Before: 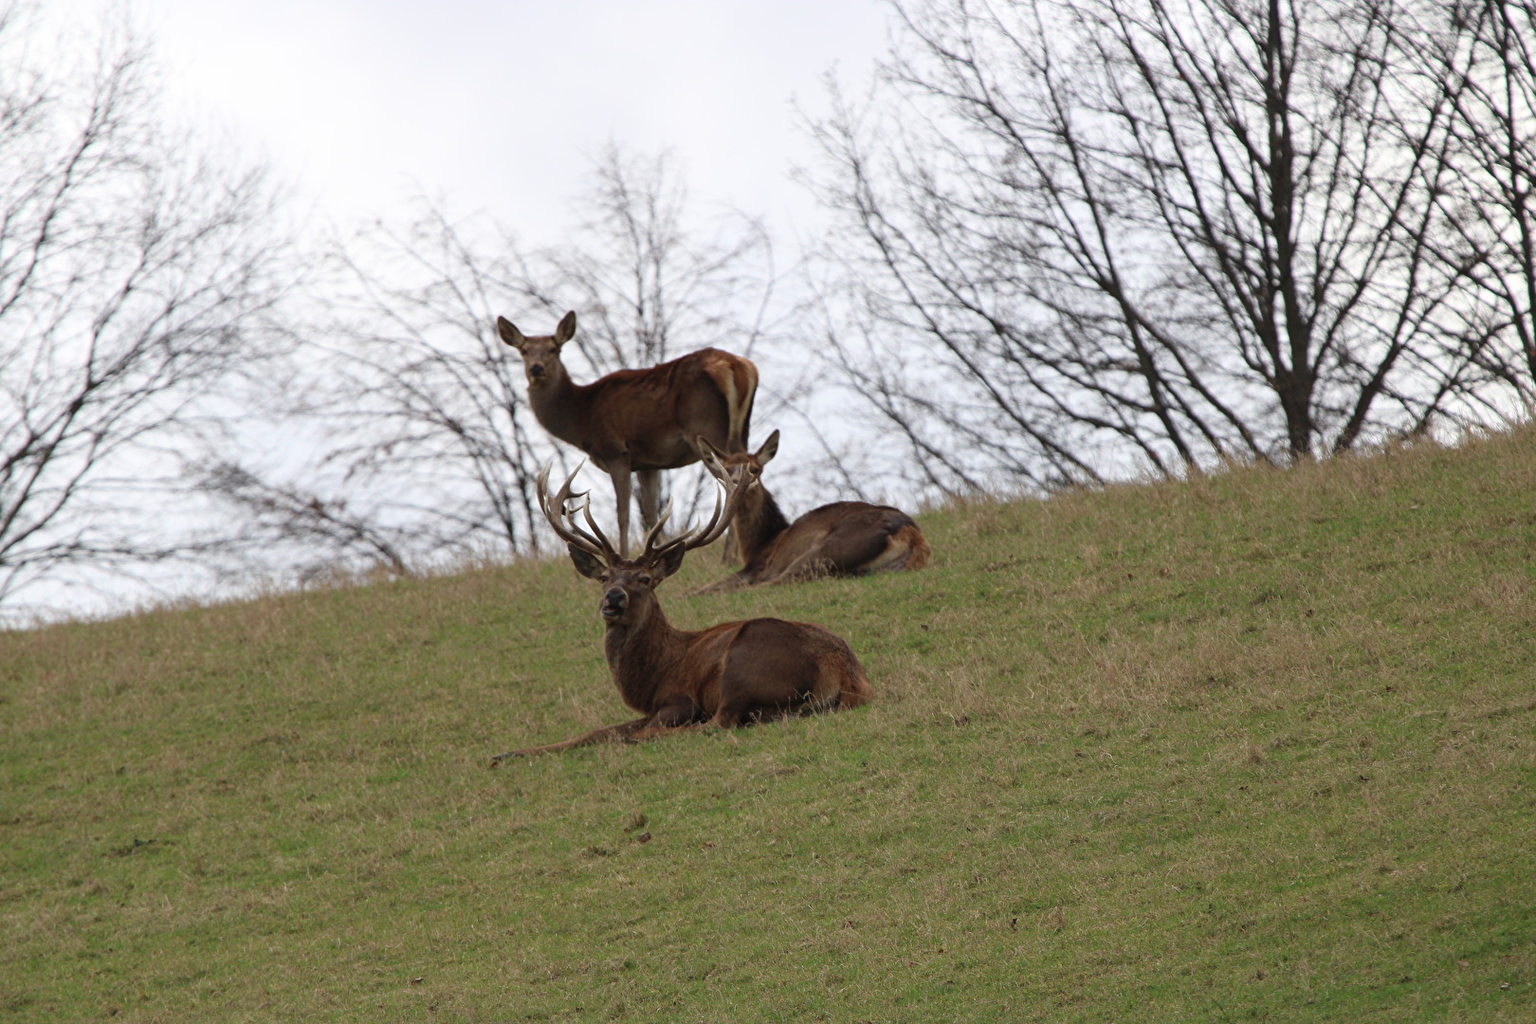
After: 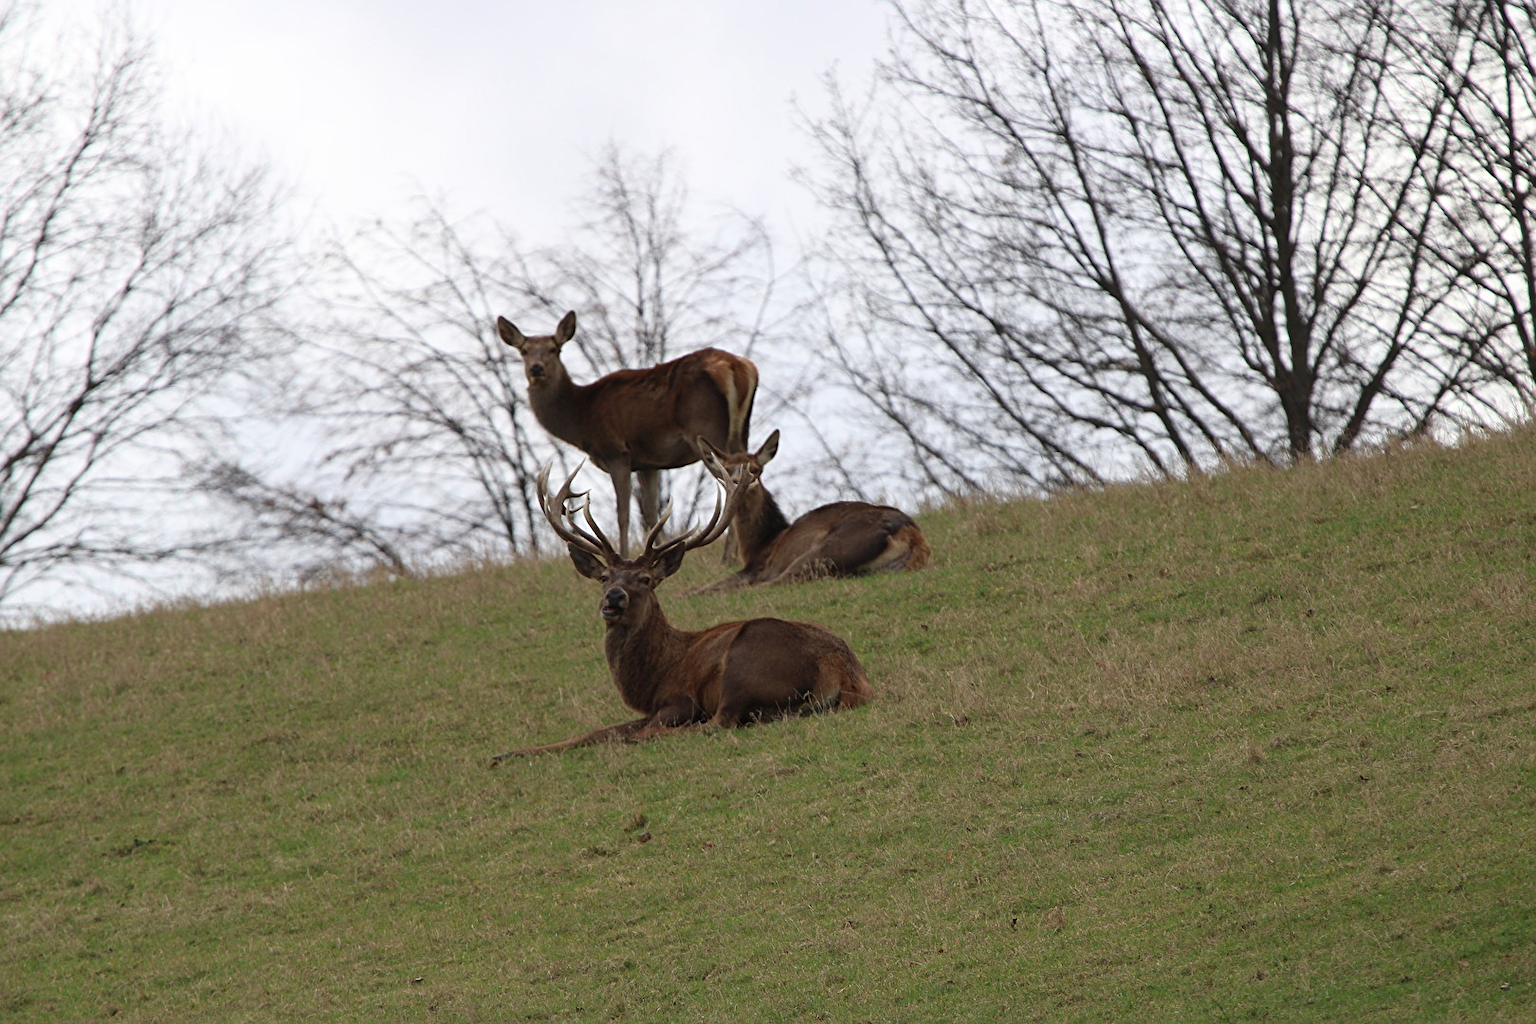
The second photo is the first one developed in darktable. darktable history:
sharpen: amount 0.21
base curve: curves: ch0 [(0, 0) (0.303, 0.277) (1, 1)], preserve colors none
